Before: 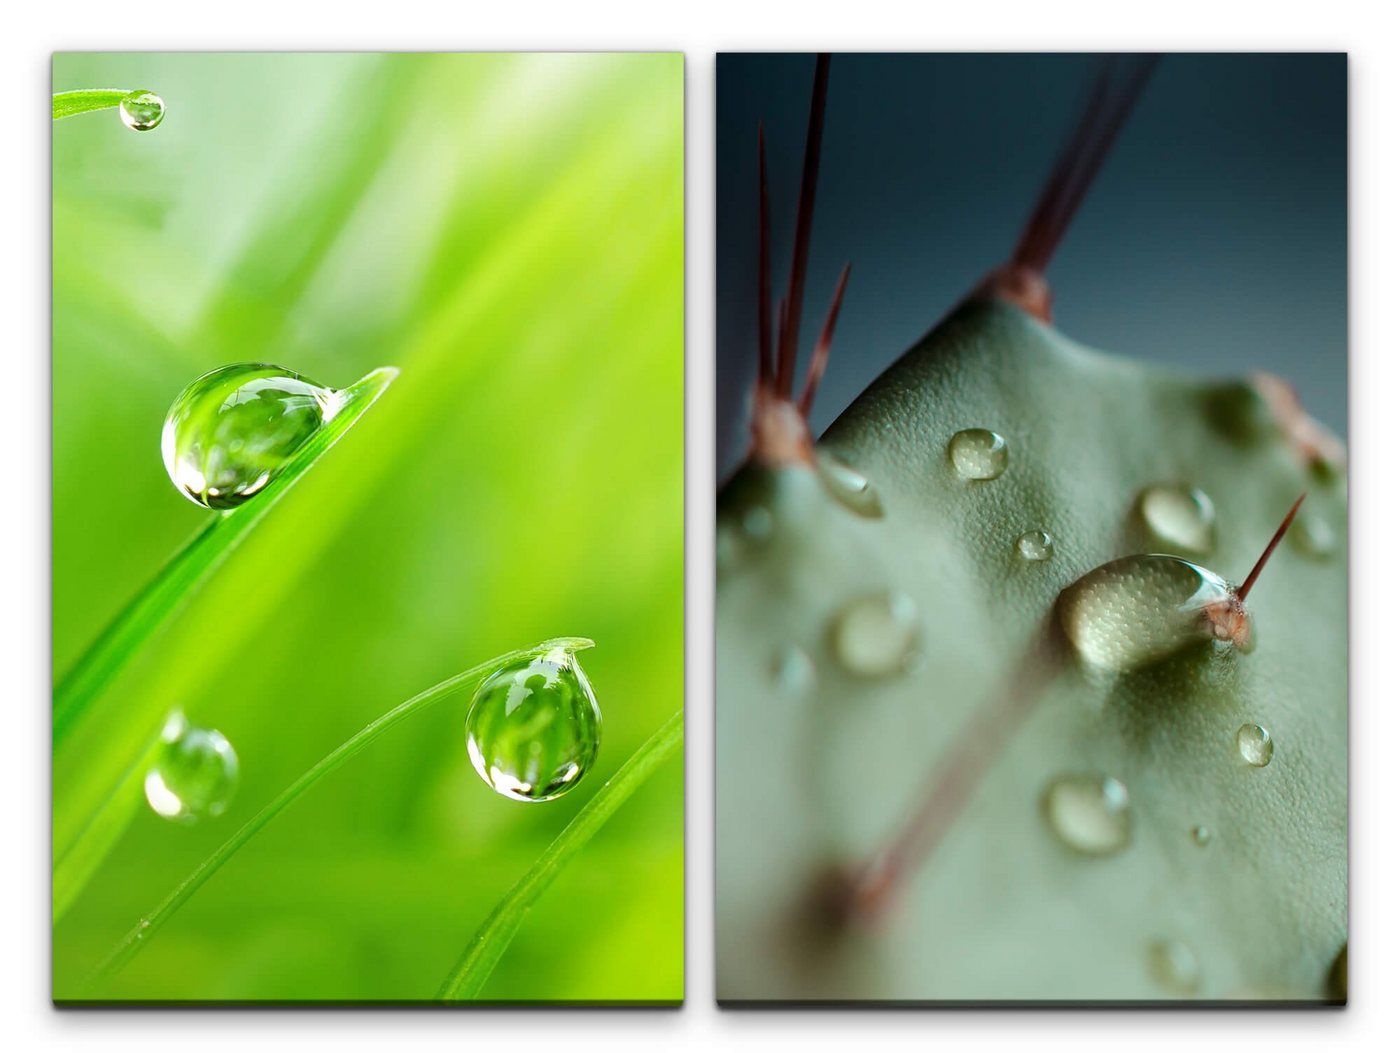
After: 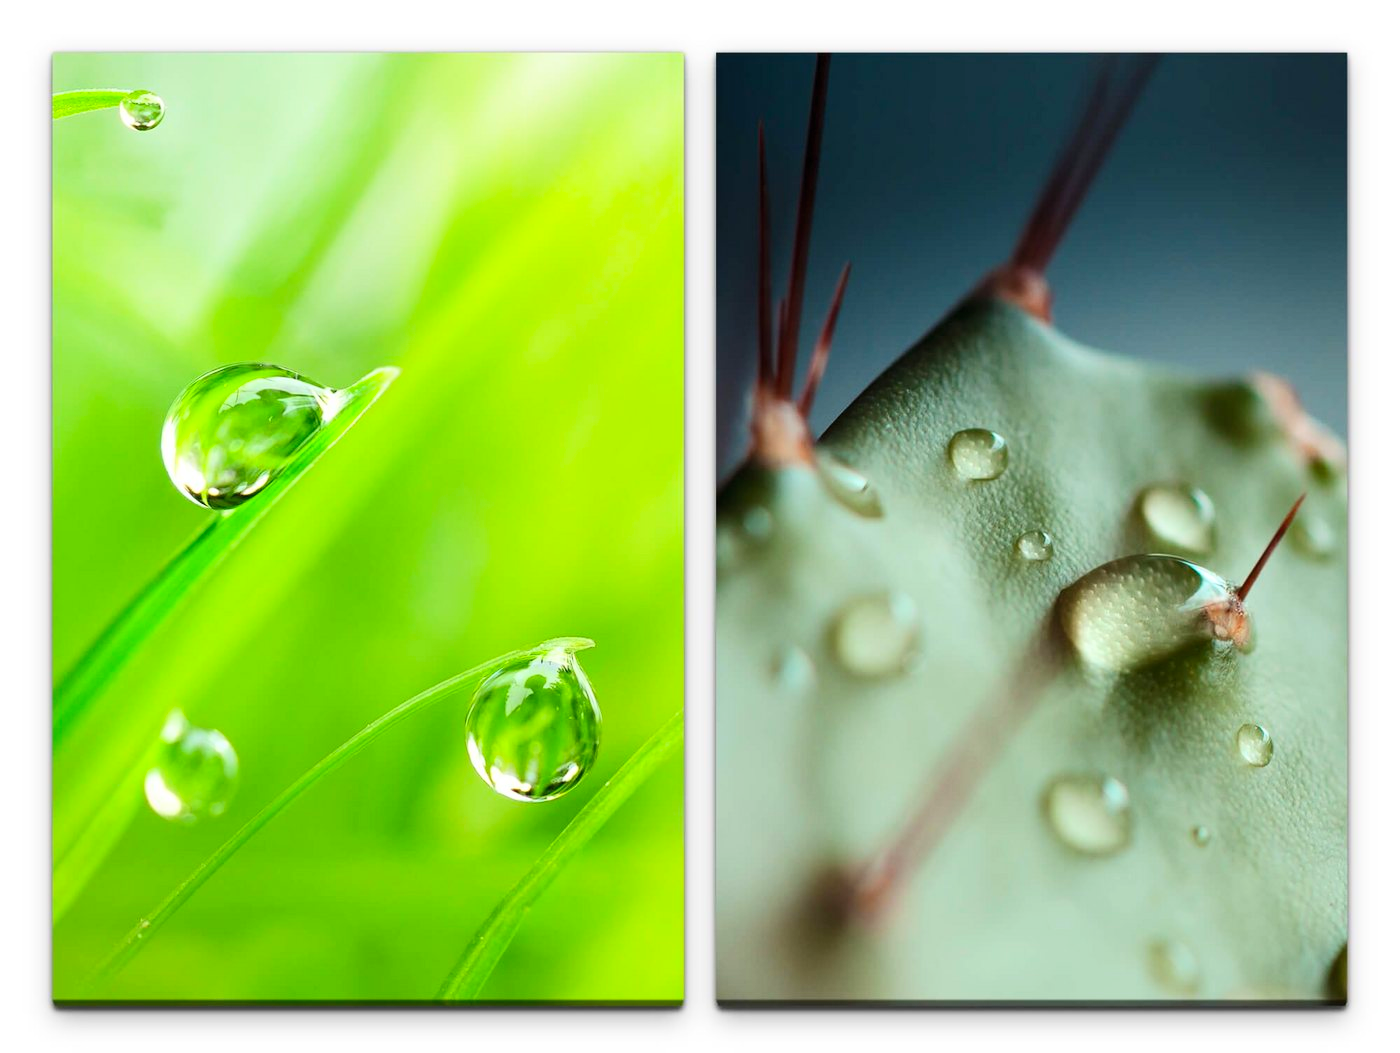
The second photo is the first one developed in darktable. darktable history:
exposure: compensate highlight preservation false
contrast brightness saturation: contrast 0.2, brightness 0.16, saturation 0.22
